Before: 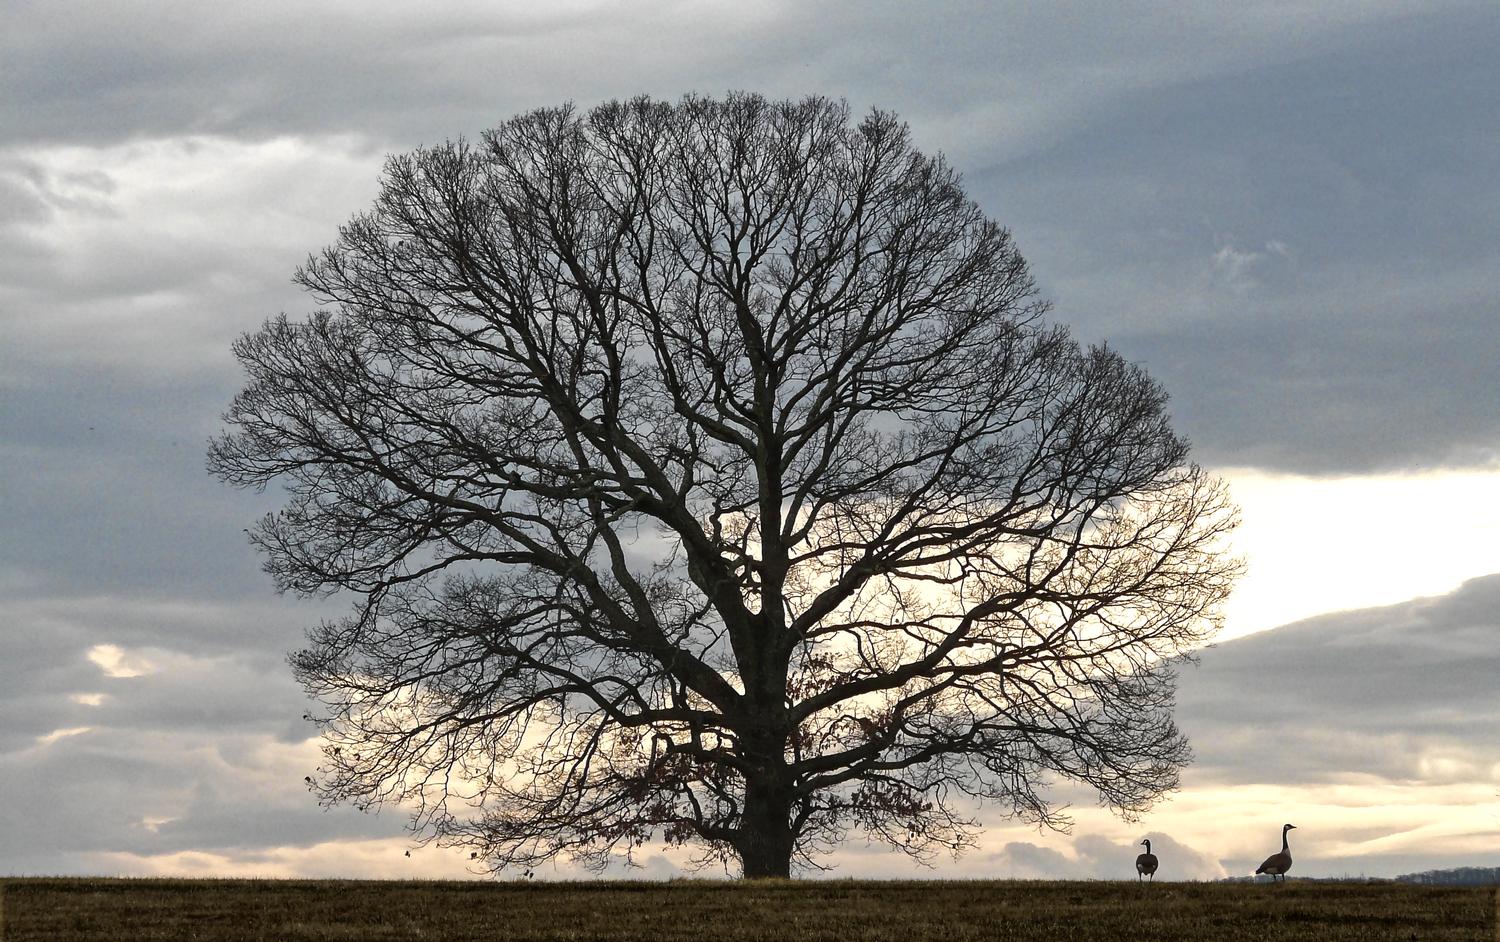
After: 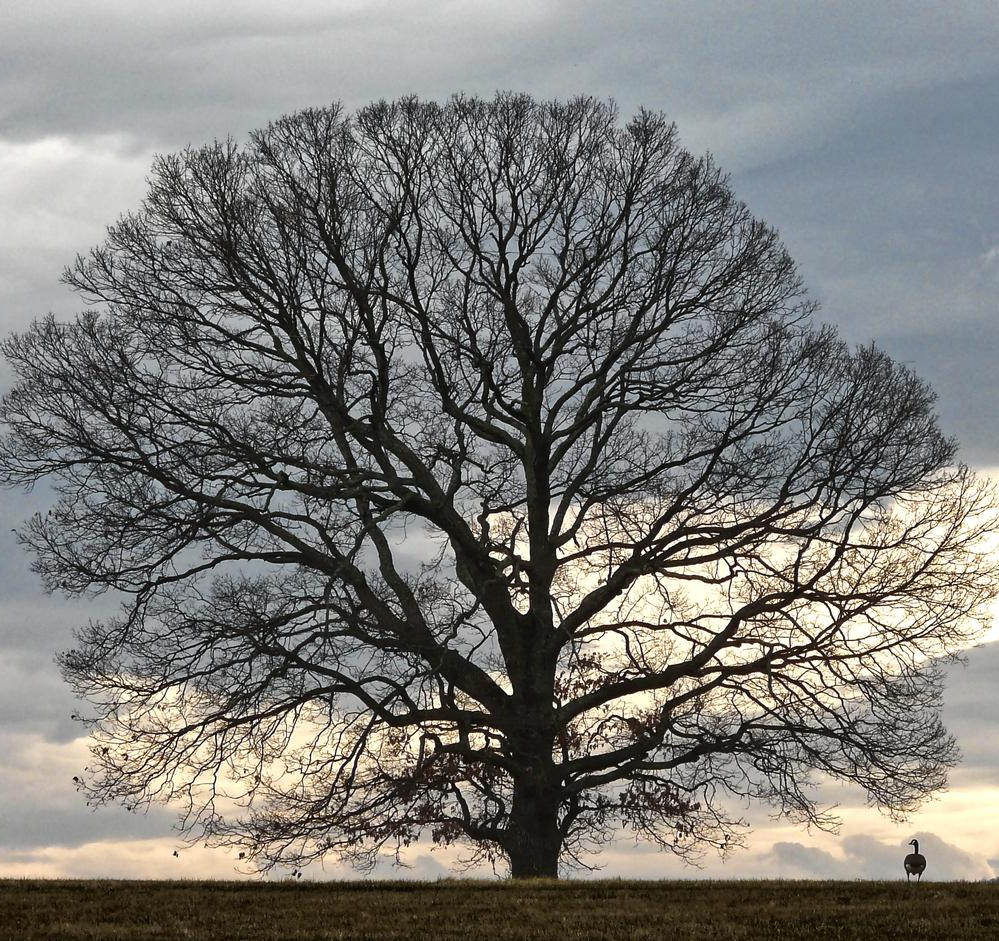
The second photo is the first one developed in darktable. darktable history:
crop and rotate: left 15.575%, right 17.794%
